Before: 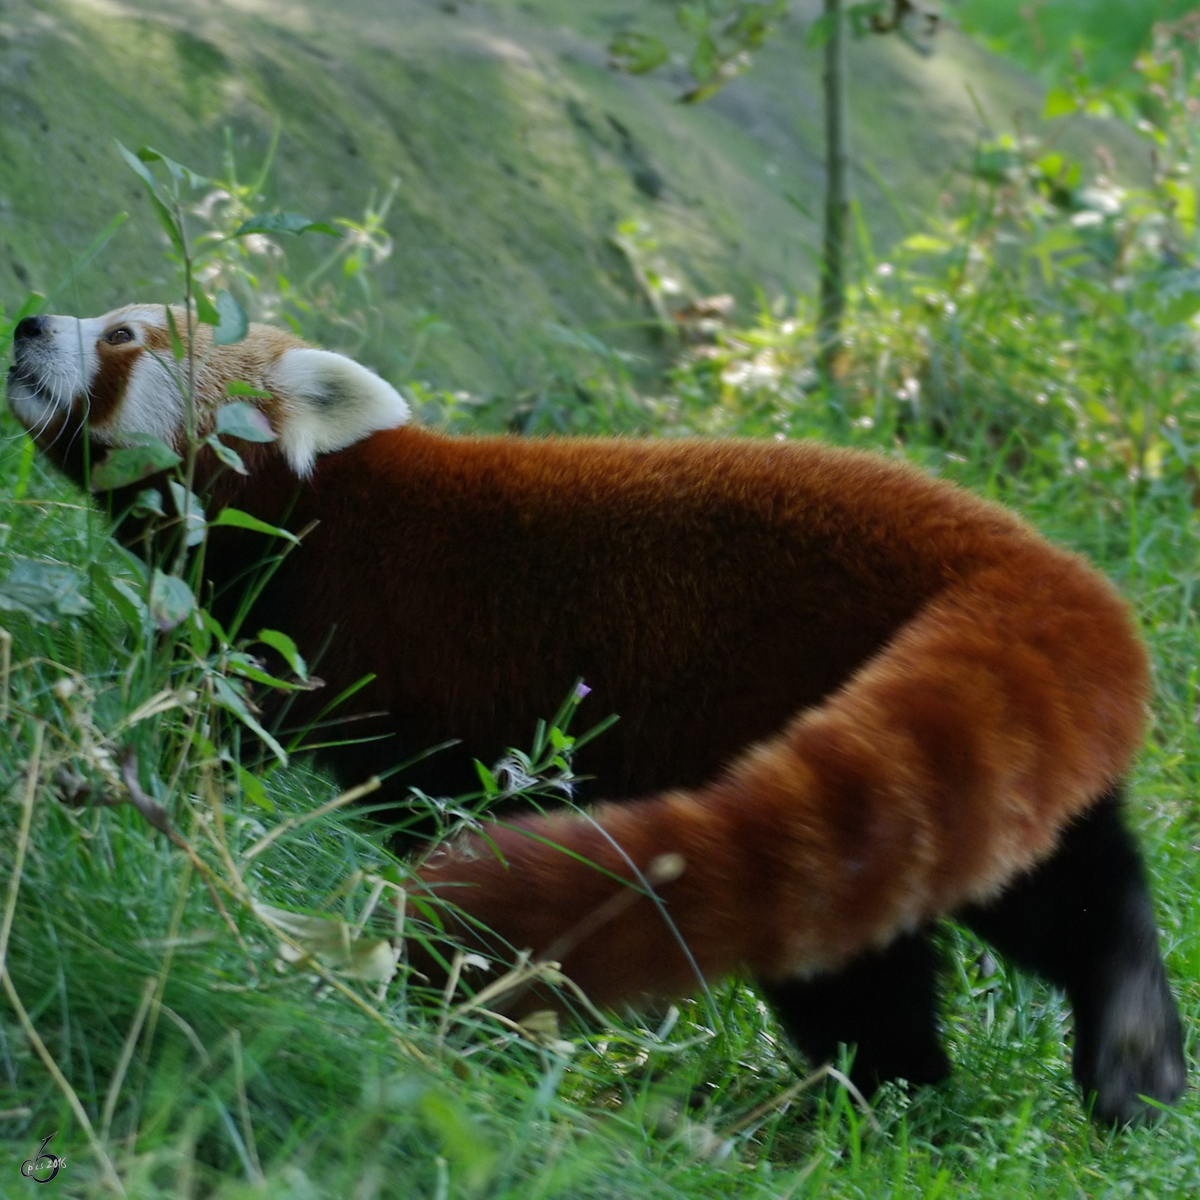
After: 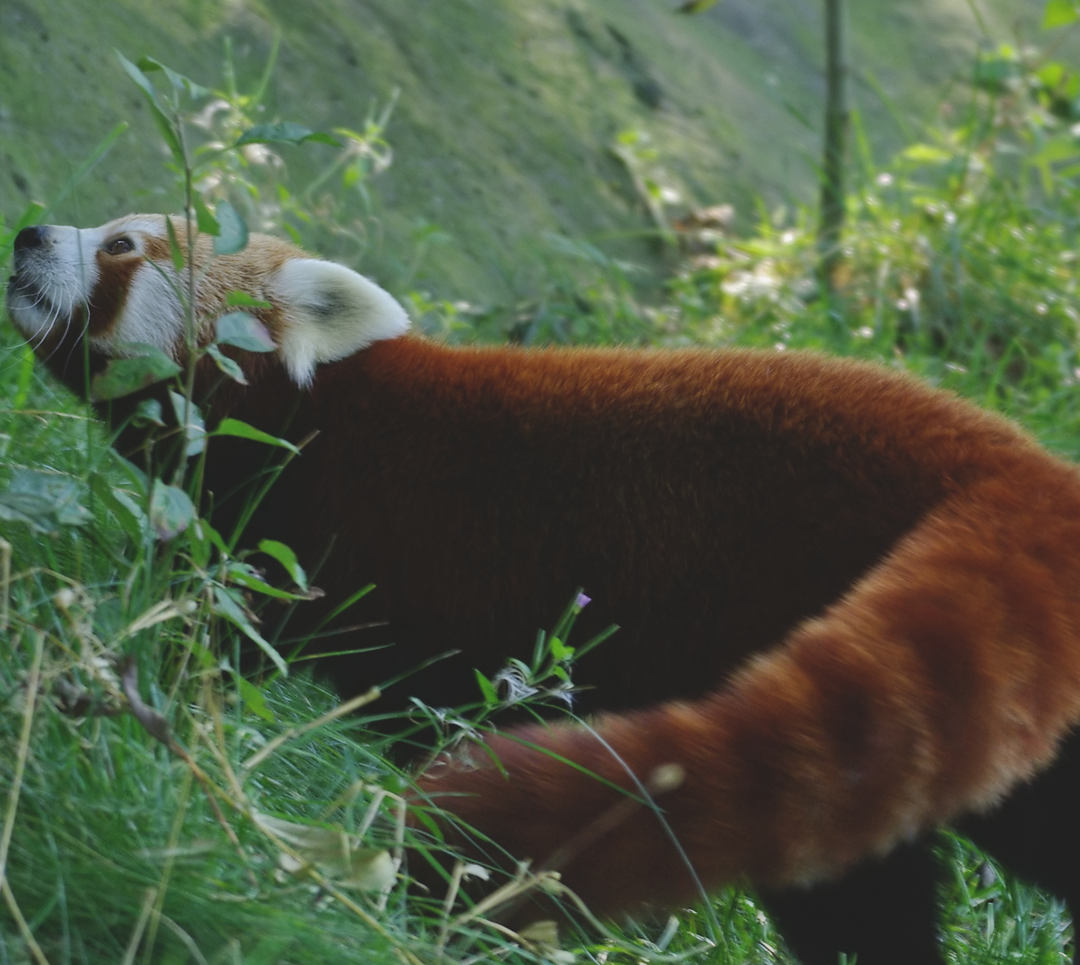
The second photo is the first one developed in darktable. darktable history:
crop: top 7.507%, right 9.855%, bottom 12%
exposure: black level correction -0.015, exposure -0.132 EV, compensate highlight preservation false
